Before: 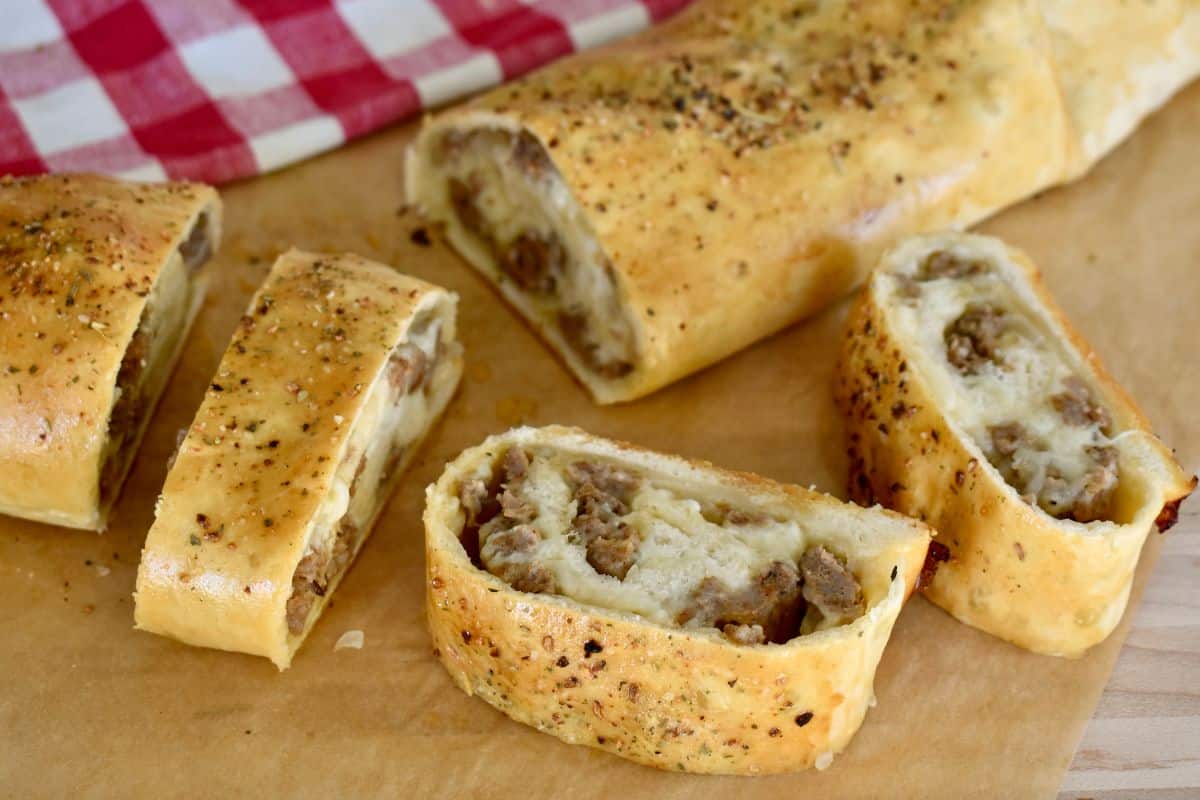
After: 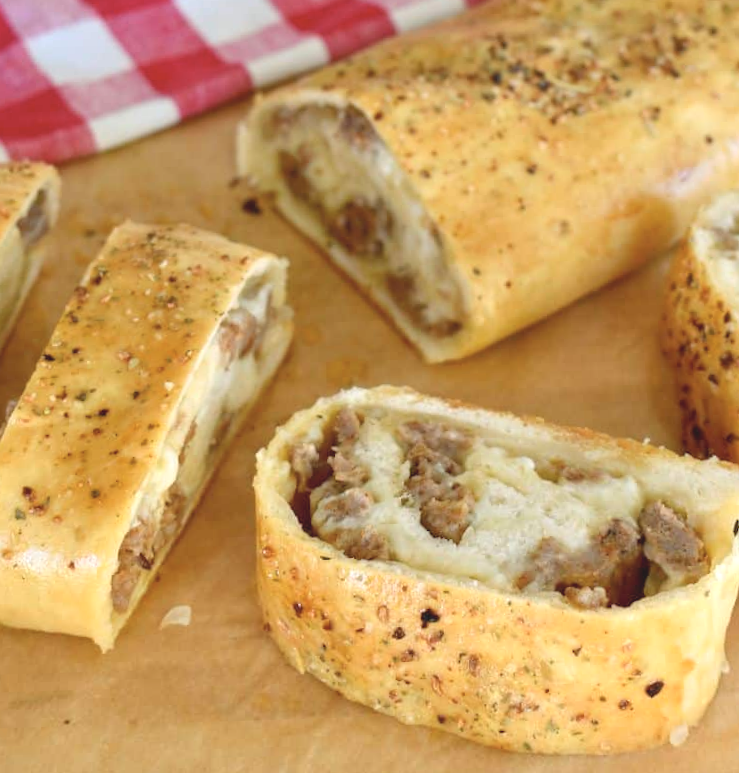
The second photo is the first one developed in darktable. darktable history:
rotate and perspective: rotation -1.68°, lens shift (vertical) -0.146, crop left 0.049, crop right 0.912, crop top 0.032, crop bottom 0.96
local contrast: mode bilateral grid, contrast 100, coarseness 100, detail 91%, midtone range 0.2
exposure: exposure 0.566 EV, compensate highlight preservation false
contrast brightness saturation: contrast -0.15, brightness 0.05, saturation -0.12
crop and rotate: left 12.648%, right 20.685%
